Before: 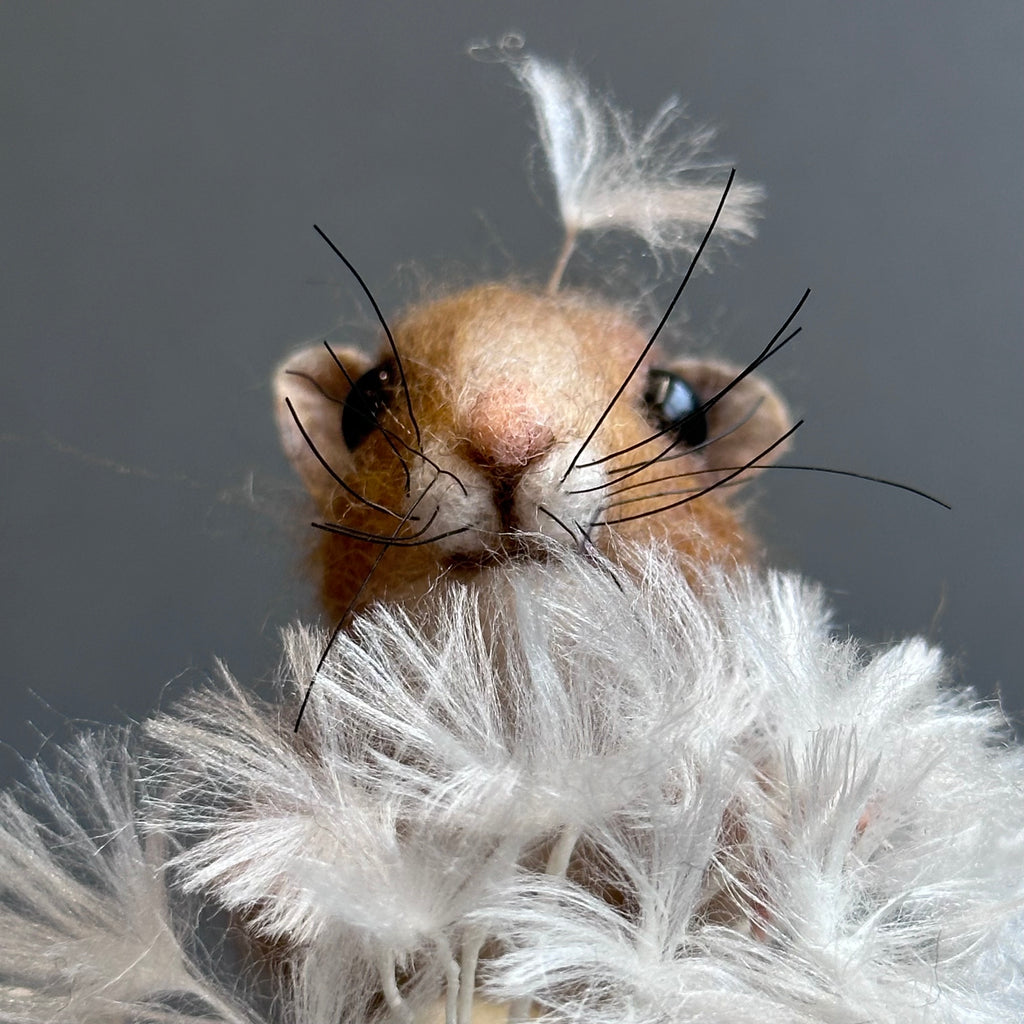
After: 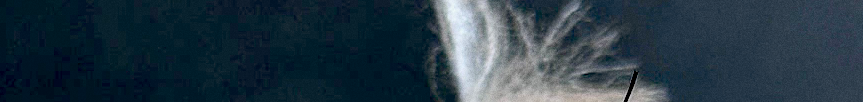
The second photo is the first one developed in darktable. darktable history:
crop and rotate: left 9.644%, top 9.491%, right 6.021%, bottom 80.509%
exposure: black level correction 0.1, exposure -0.092 EV, compensate highlight preservation false
grain: coarseness 0.47 ISO
